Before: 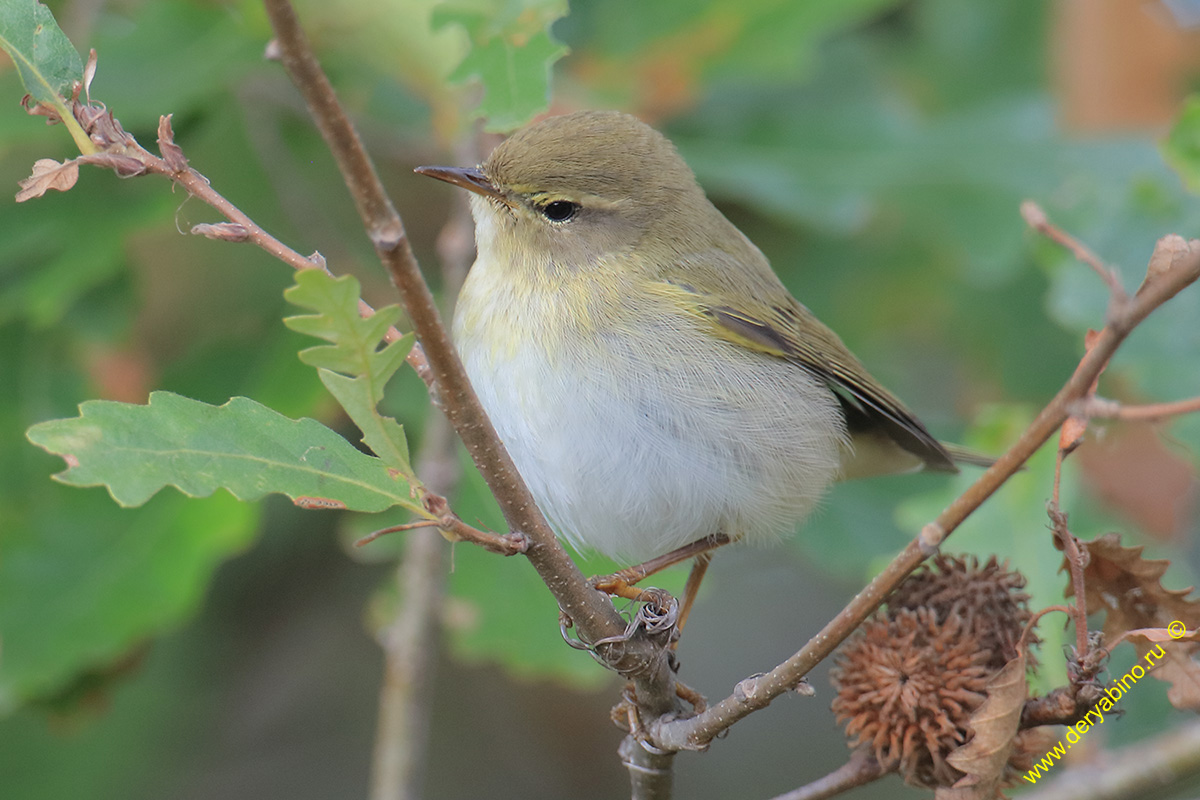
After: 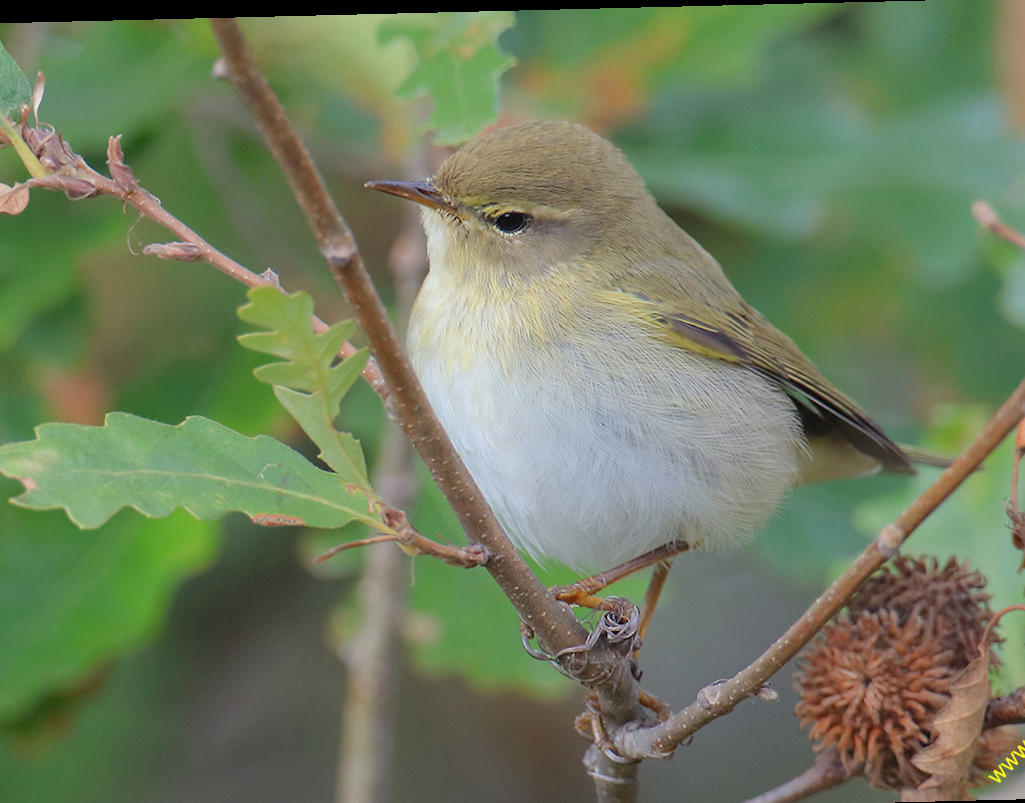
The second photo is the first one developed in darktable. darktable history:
crop and rotate: angle 1.41°, left 4.473%, top 0.534%, right 11.439%, bottom 2.566%
color balance rgb: shadows lift › chroma 3.219%, shadows lift › hue 281.17°, perceptual saturation grading › global saturation 15.794%, perceptual saturation grading › highlights -19.159%, perceptual saturation grading › shadows 20.495%
